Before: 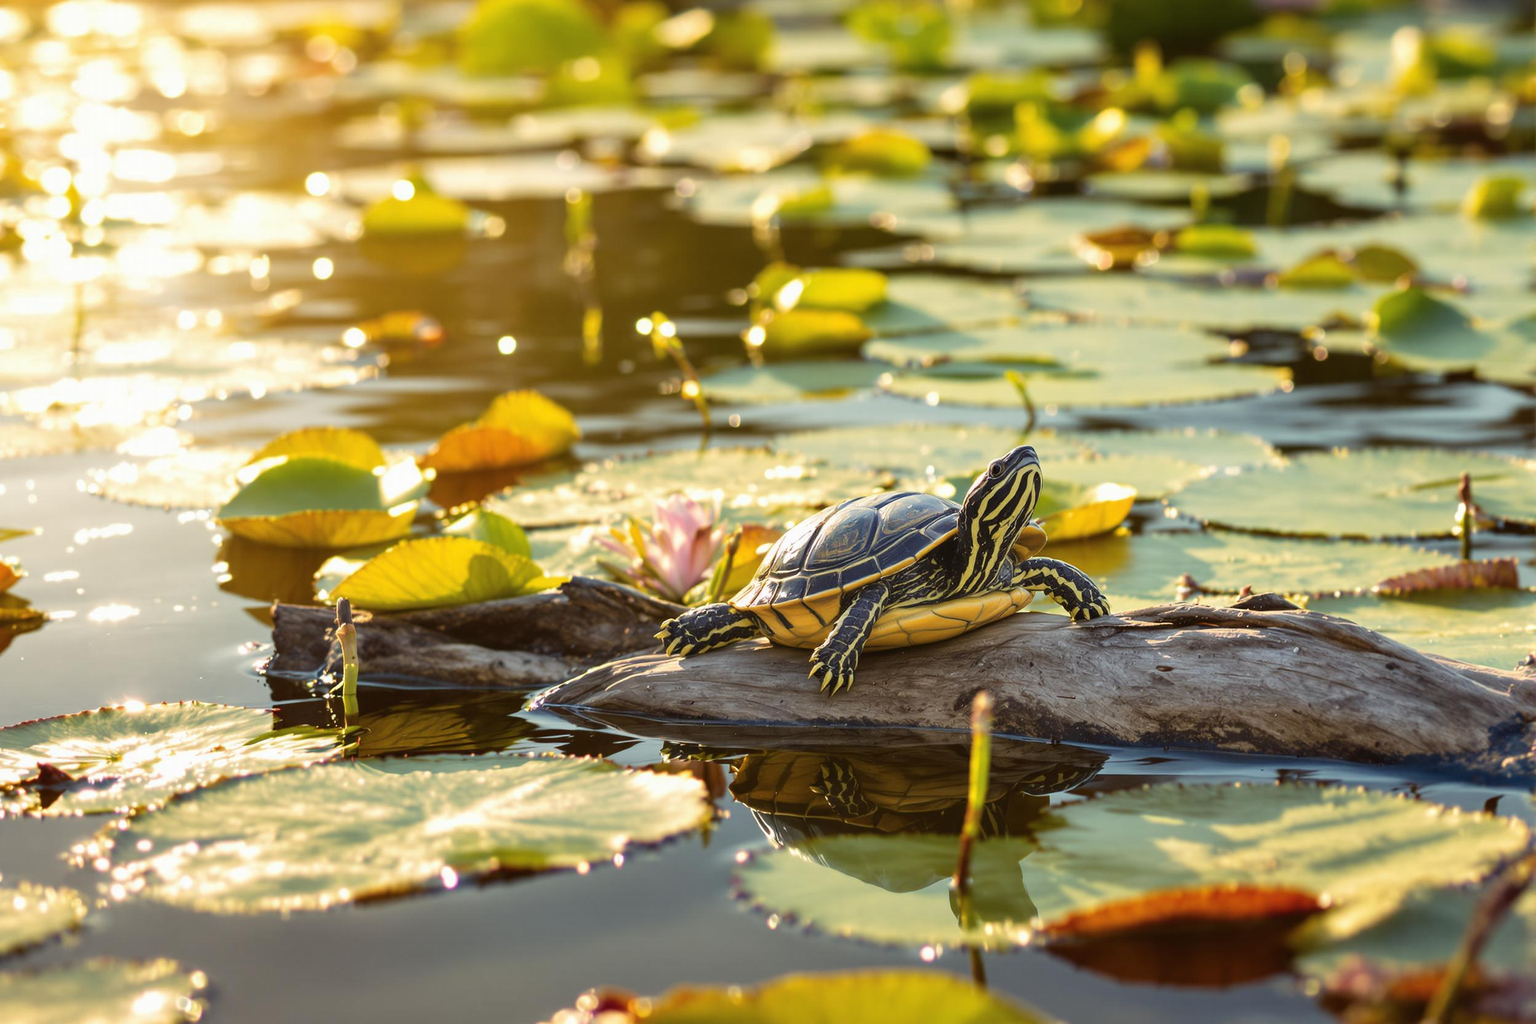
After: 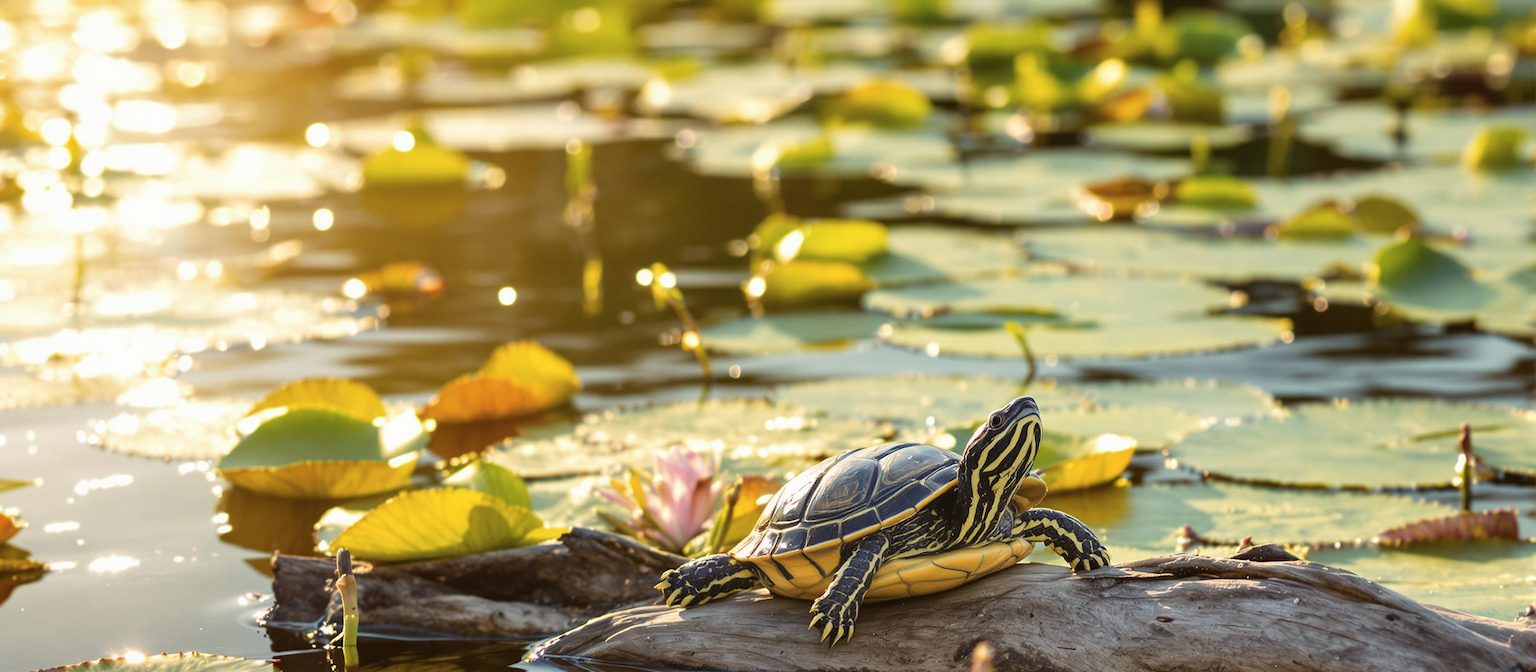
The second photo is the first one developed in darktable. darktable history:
contrast brightness saturation: saturation -0.05
crop and rotate: top 4.848%, bottom 29.503%
